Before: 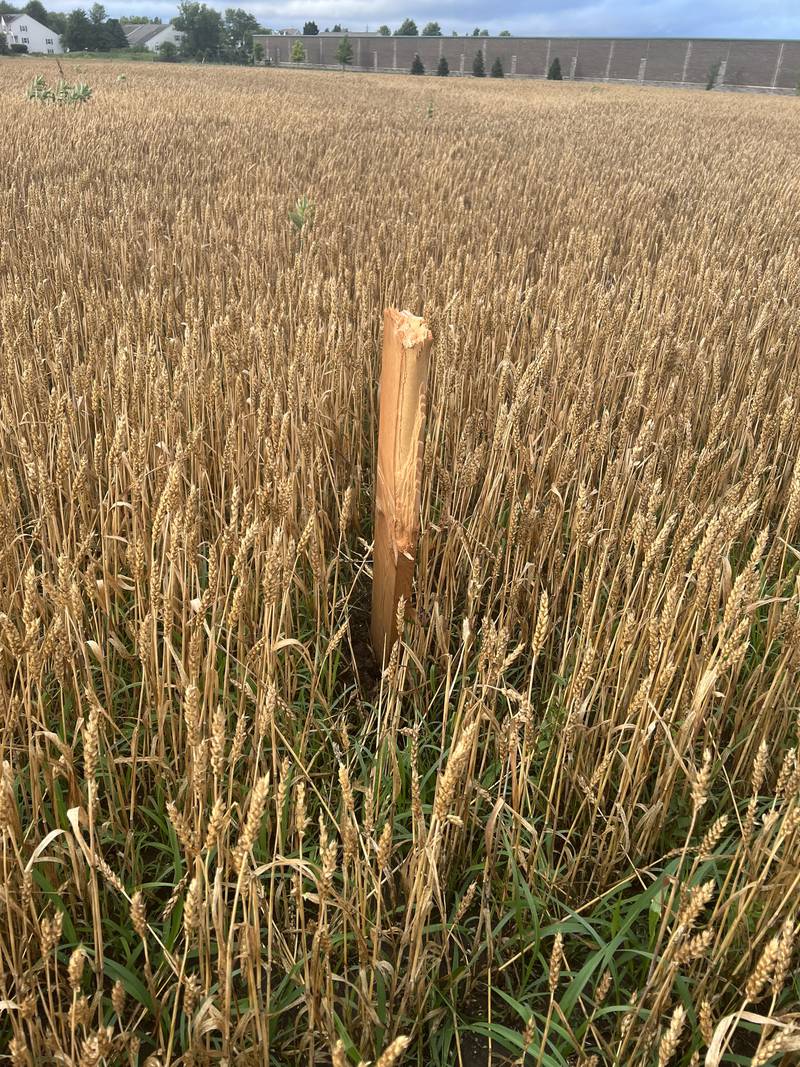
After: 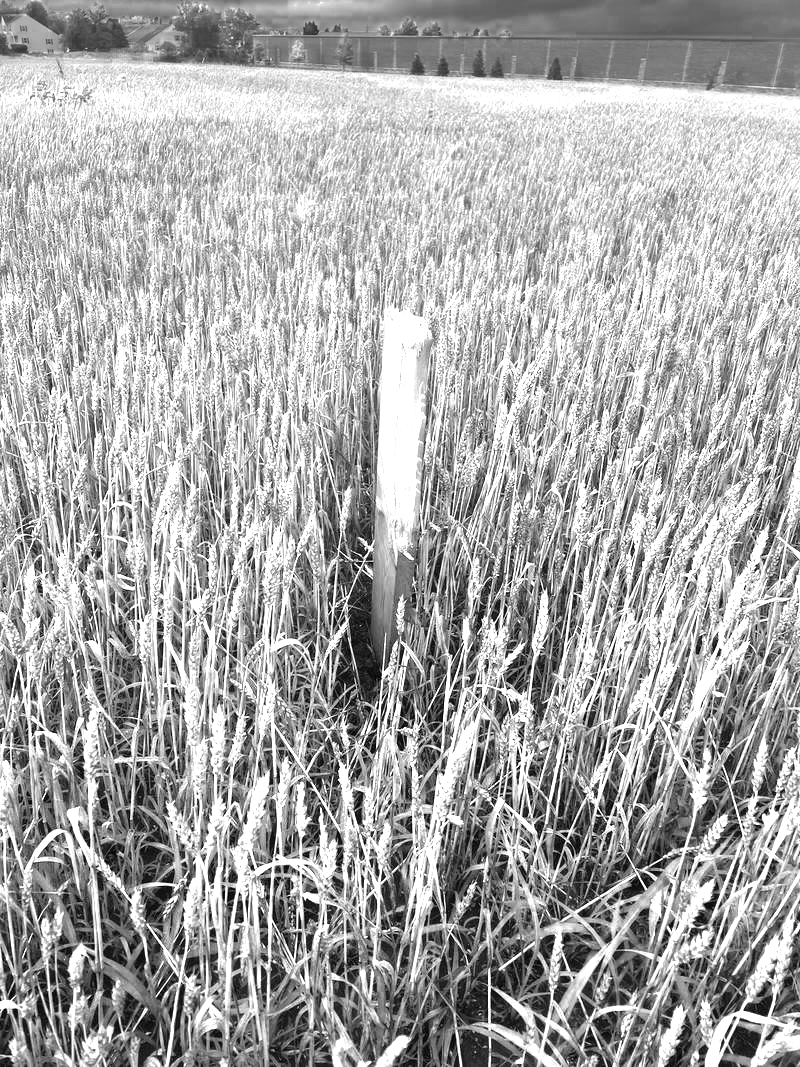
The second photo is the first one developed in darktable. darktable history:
color zones: curves: ch0 [(0, 0.554) (0.146, 0.662) (0.293, 0.86) (0.503, 0.774) (0.637, 0.106) (0.74, 0.072) (0.866, 0.488) (0.998, 0.569)]; ch1 [(0, 0) (0.143, 0) (0.286, 0) (0.429, 0) (0.571, 0) (0.714, 0) (0.857, 0)], mix 27.36%
